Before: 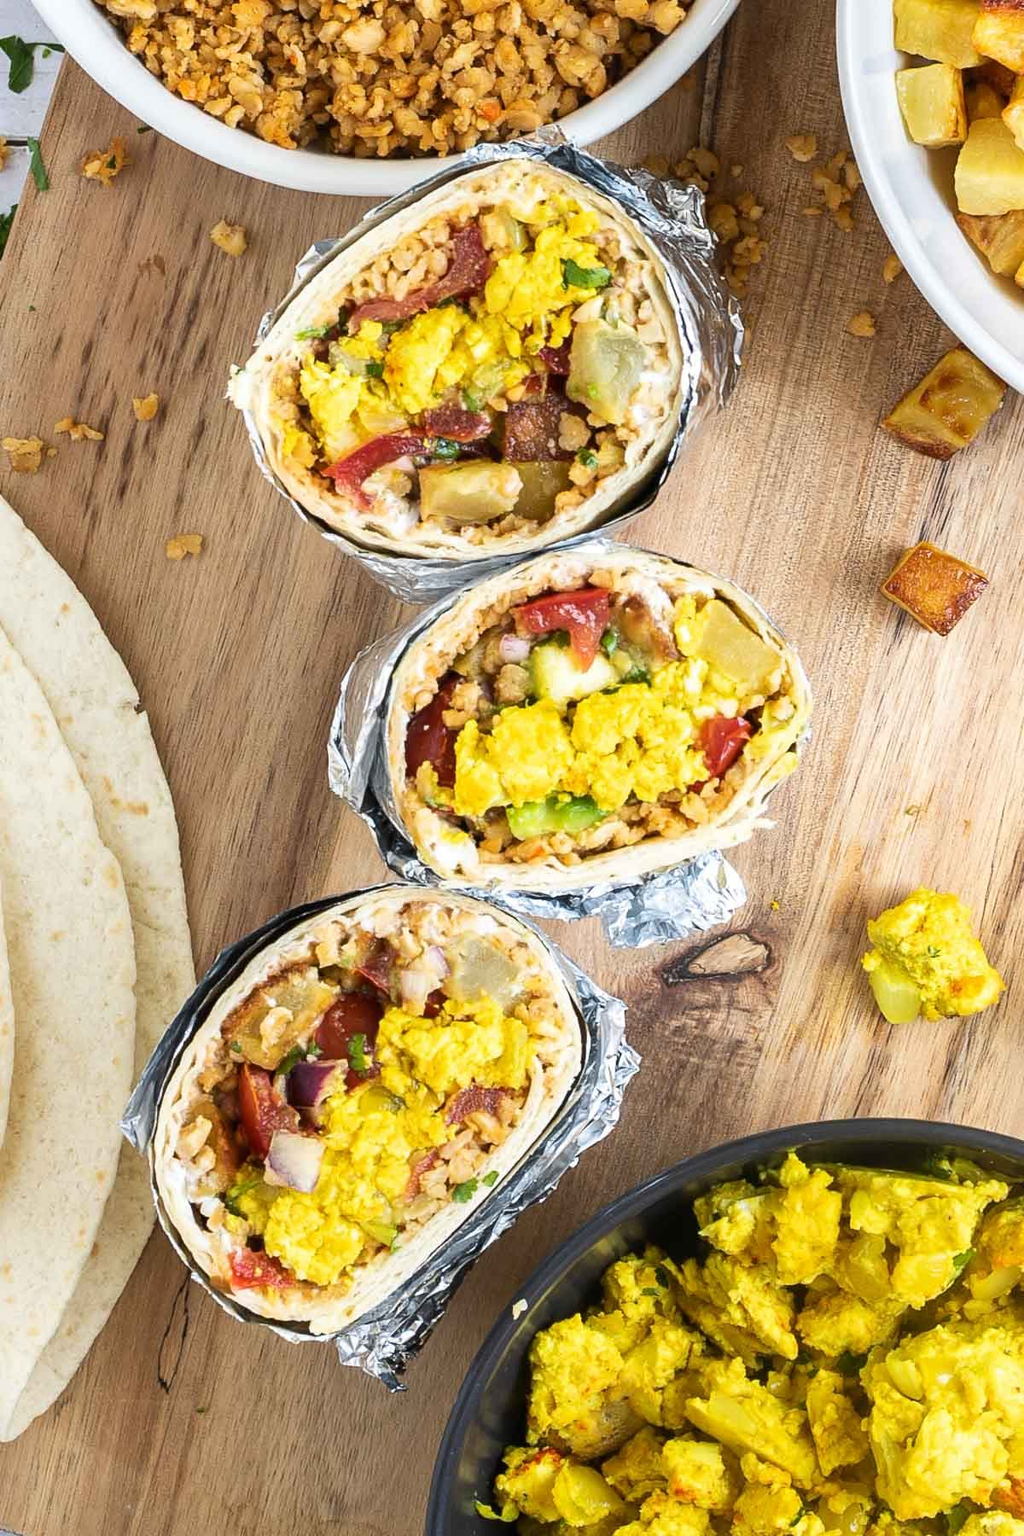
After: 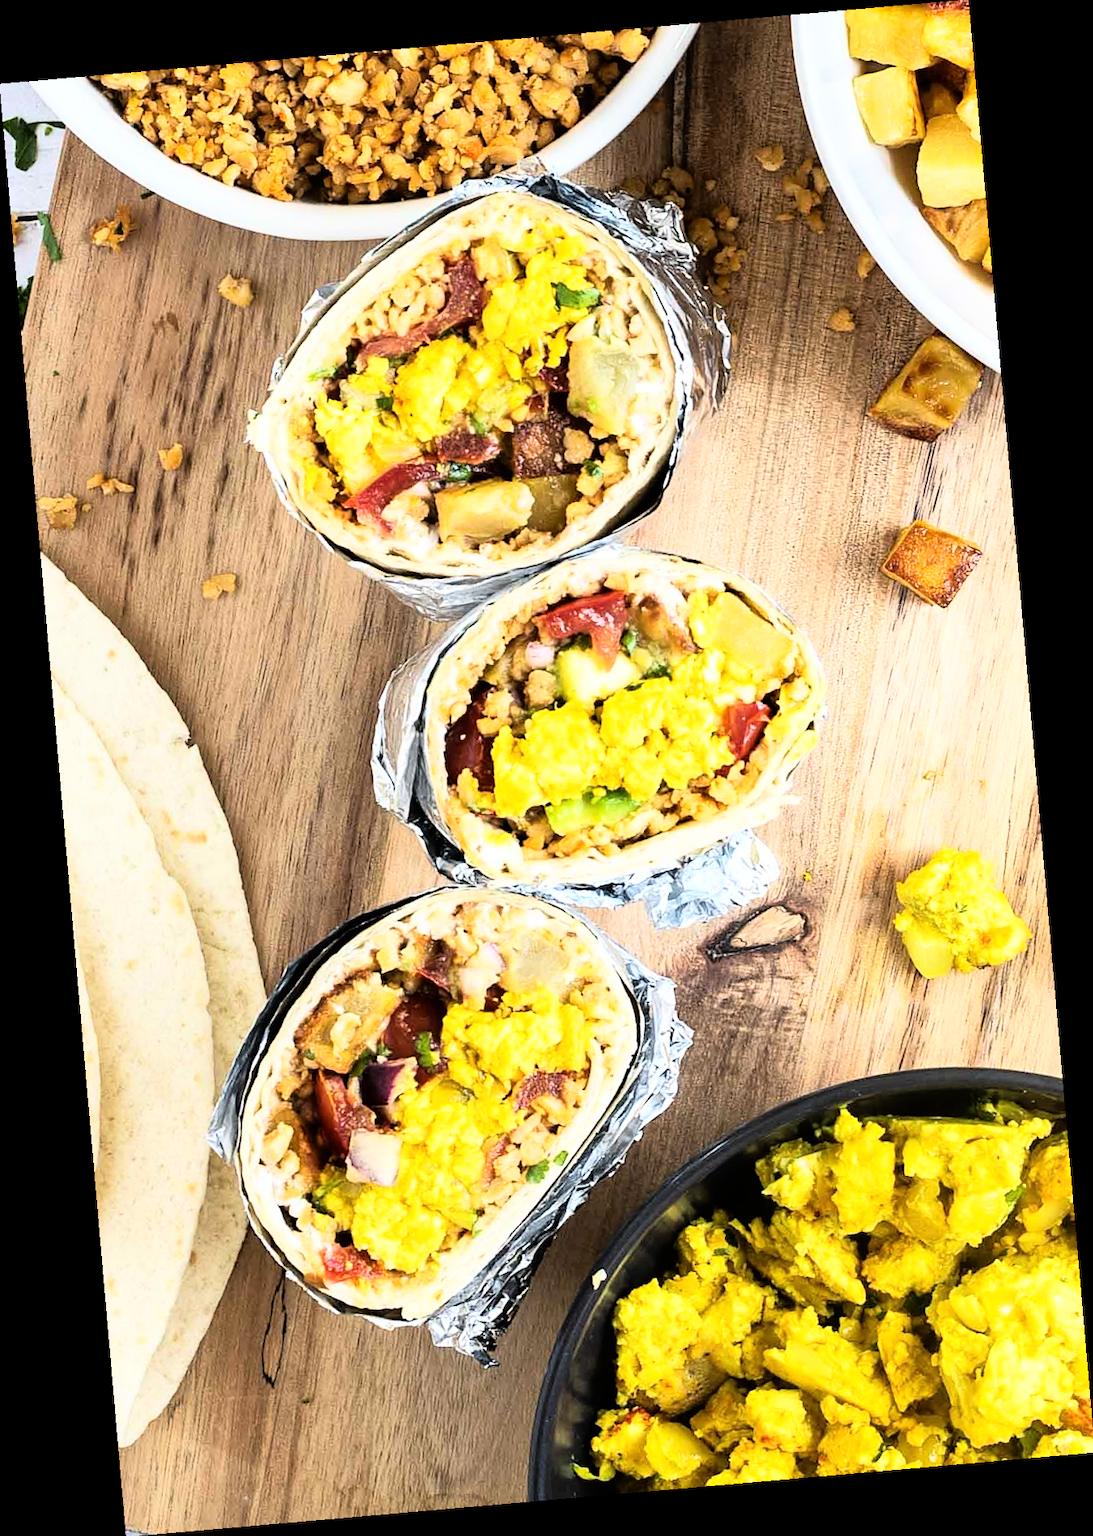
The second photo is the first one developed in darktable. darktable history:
rgb curve: curves: ch0 [(0, 0) (0.21, 0.15) (0.24, 0.21) (0.5, 0.75) (0.75, 0.96) (0.89, 0.99) (1, 1)]; ch1 [(0, 0.02) (0.21, 0.13) (0.25, 0.2) (0.5, 0.67) (0.75, 0.9) (0.89, 0.97) (1, 1)]; ch2 [(0, 0.02) (0.21, 0.13) (0.25, 0.2) (0.5, 0.67) (0.75, 0.9) (0.89, 0.97) (1, 1)], compensate middle gray true
rotate and perspective: rotation -4.98°, automatic cropping off
base curve: curves: ch0 [(0, 0) (0.826, 0.587) (1, 1)]
